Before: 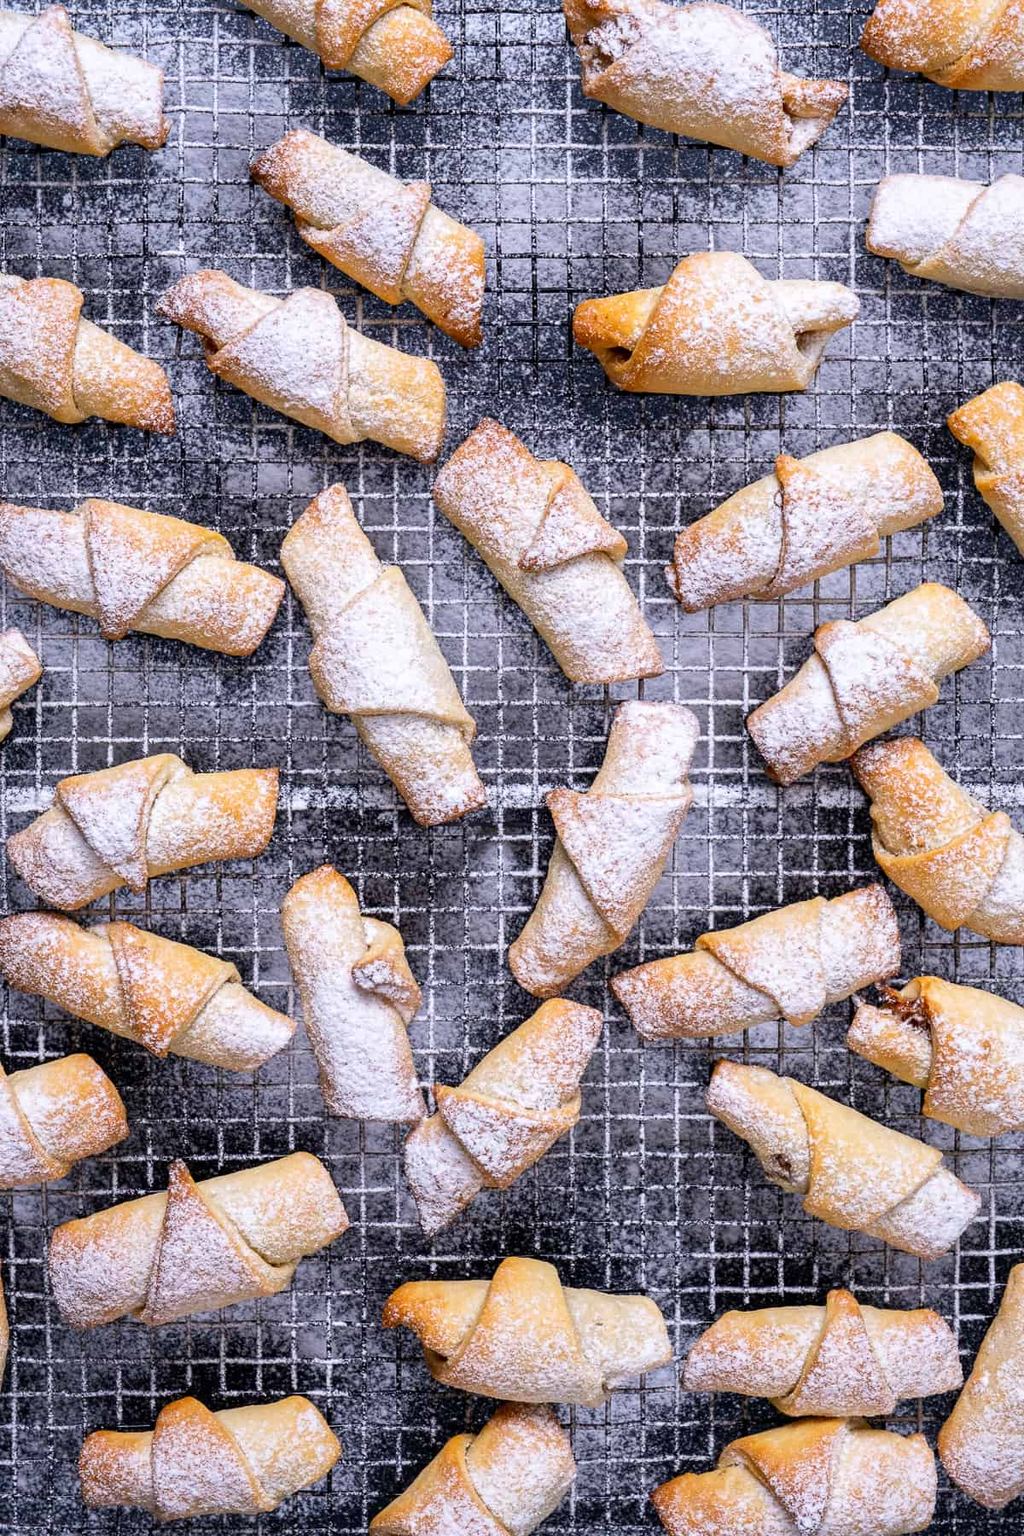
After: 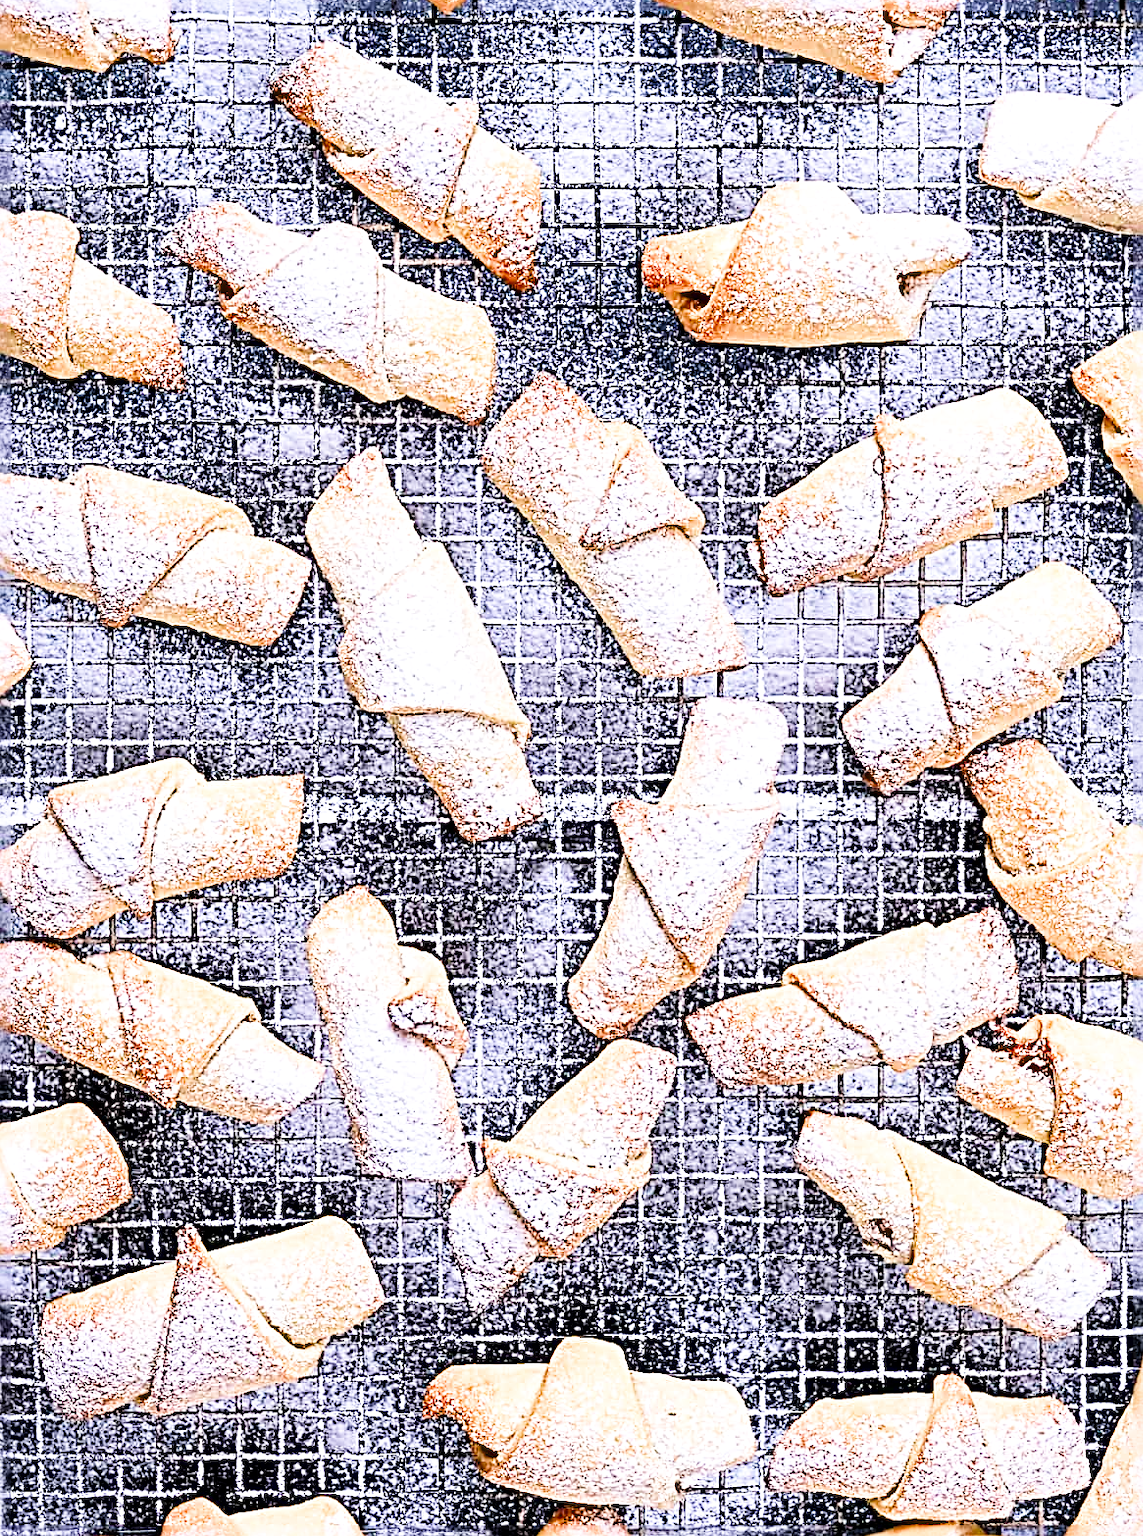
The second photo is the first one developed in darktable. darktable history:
exposure: black level correction 0, exposure 1.994 EV, compensate highlight preservation false
sharpen: radius 4.009, amount 1.987
local contrast: highlights 105%, shadows 97%, detail 120%, midtone range 0.2
crop: left 1.452%, top 6.133%, right 1.367%, bottom 6.846%
filmic rgb: middle gray luminance 29.16%, black relative exposure -10.38 EV, white relative exposure 5.5 EV, threshold 5.97 EV, target black luminance 0%, hardness 3.95, latitude 2.55%, contrast 1.126, highlights saturation mix 5.94%, shadows ↔ highlights balance 14.93%, color science v4 (2020), enable highlight reconstruction true
